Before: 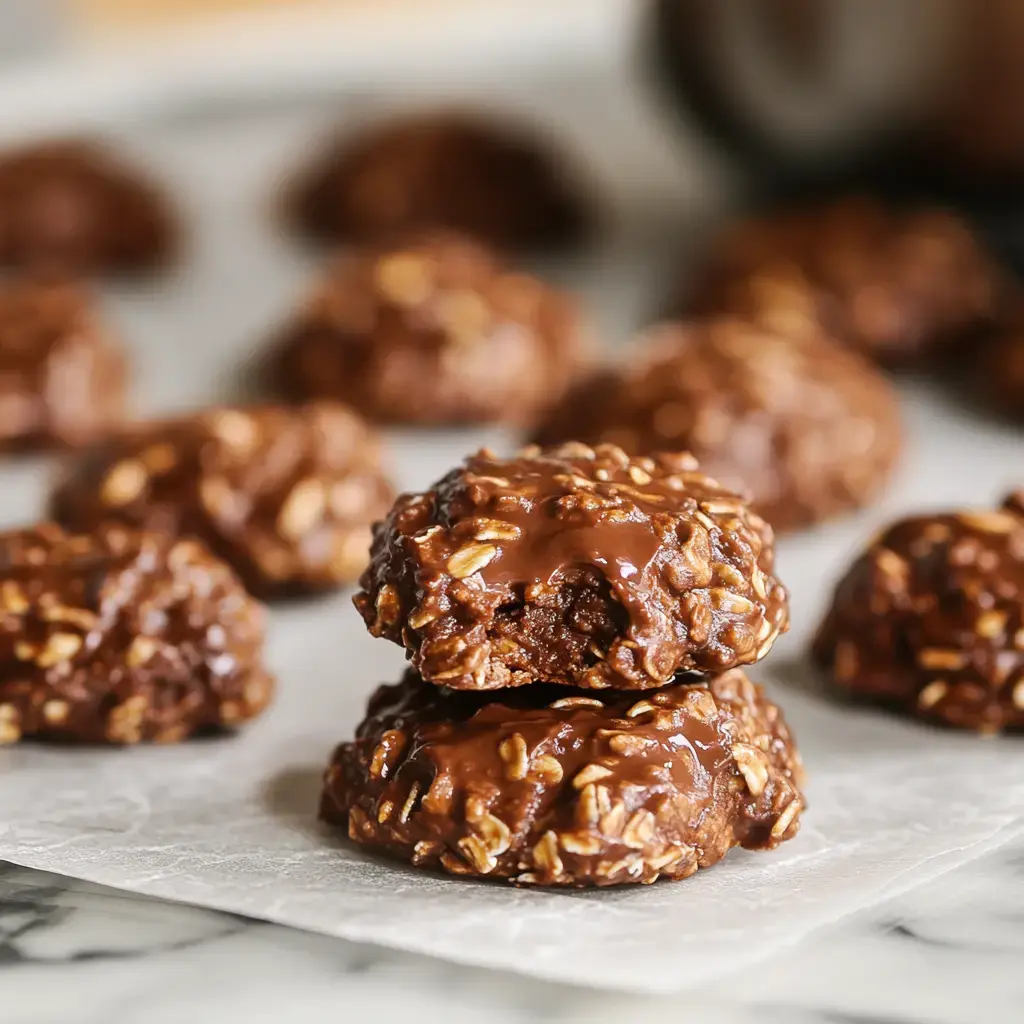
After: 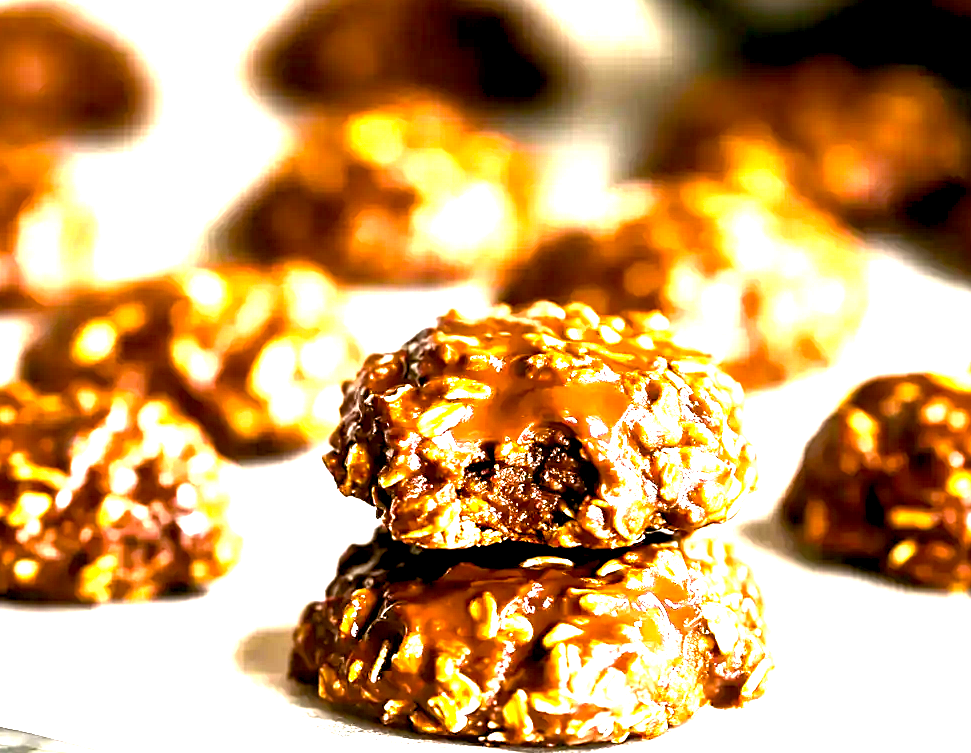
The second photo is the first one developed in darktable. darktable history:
color balance rgb: global offset › luminance -0.859%, perceptual saturation grading › global saturation 0.676%, perceptual saturation grading › highlights -14.596%, perceptual saturation grading › shadows 24.935%, perceptual brilliance grading › global brilliance 34.533%, perceptual brilliance grading › highlights 50.096%, perceptual brilliance grading › mid-tones 59.103%, perceptual brilliance grading › shadows 34.155%, global vibrance 20%
sharpen: amount 0.204
crop and rotate: left 2.997%, top 13.789%, right 2.126%, bottom 12.617%
